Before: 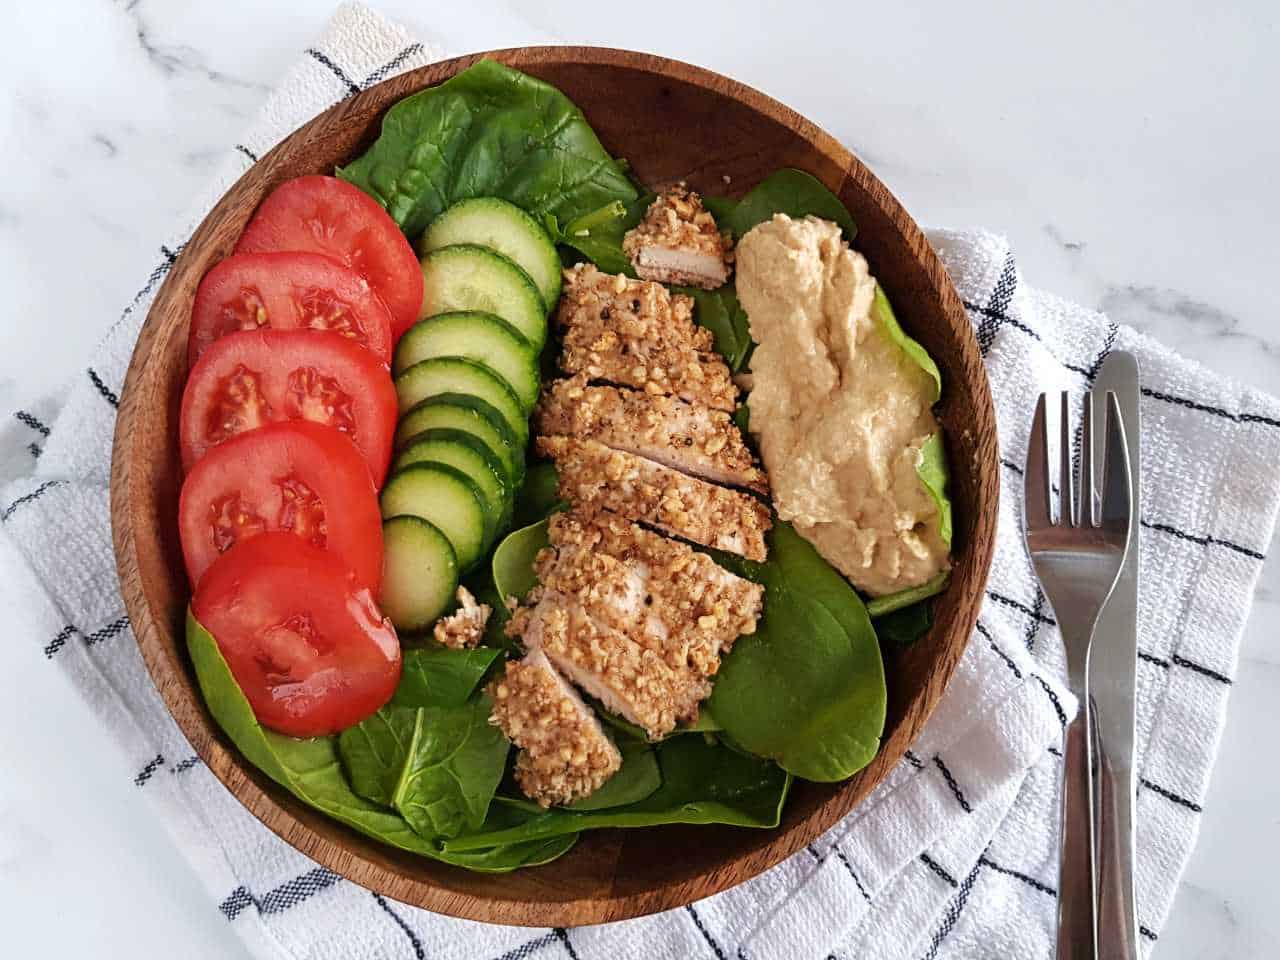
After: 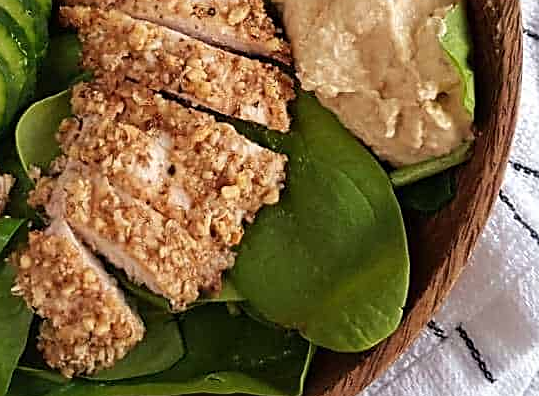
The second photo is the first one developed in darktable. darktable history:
crop: left 37.28%, top 44.873%, right 20.573%, bottom 13.812%
sharpen: on, module defaults
